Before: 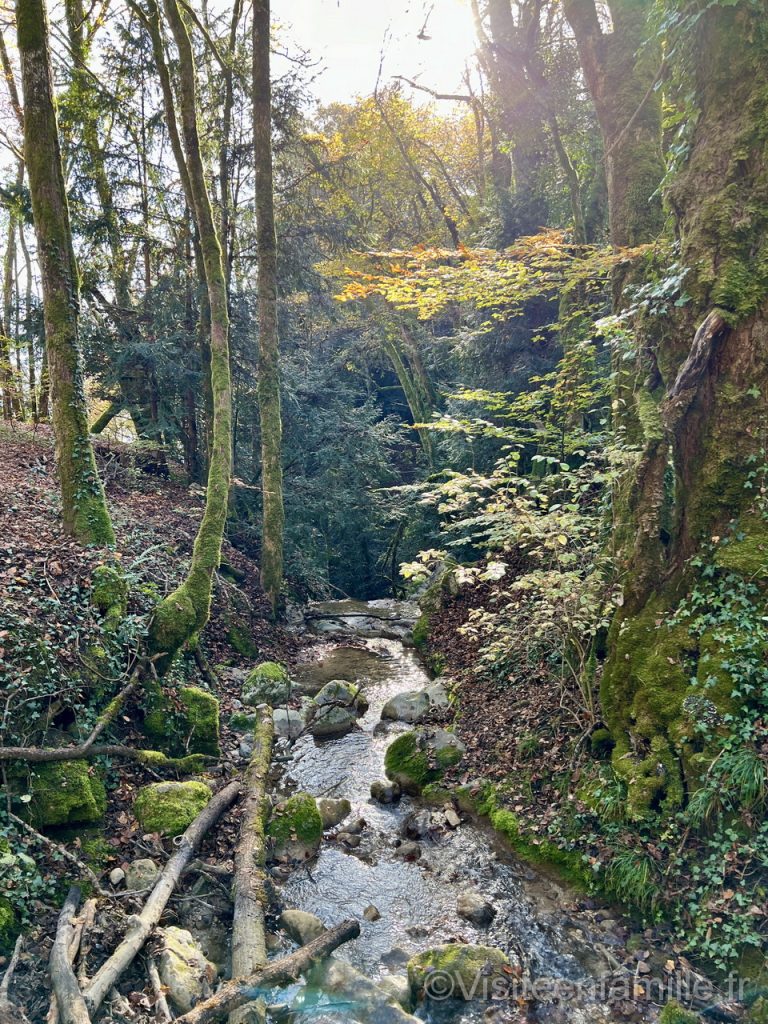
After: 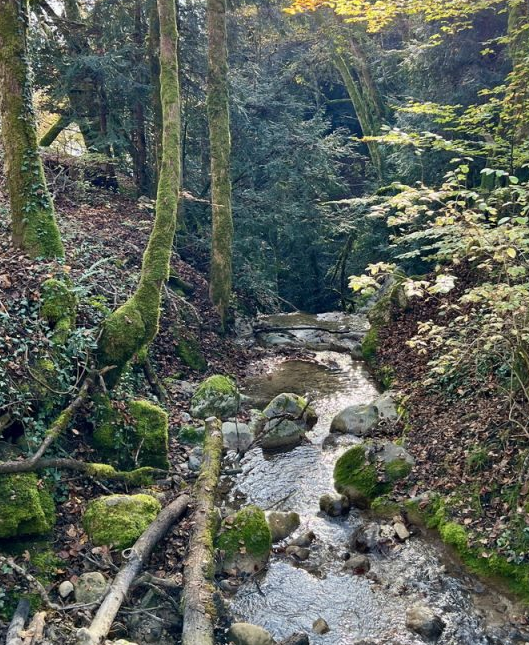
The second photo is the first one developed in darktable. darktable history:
crop: left 6.749%, top 28.076%, right 24.351%, bottom 8.886%
